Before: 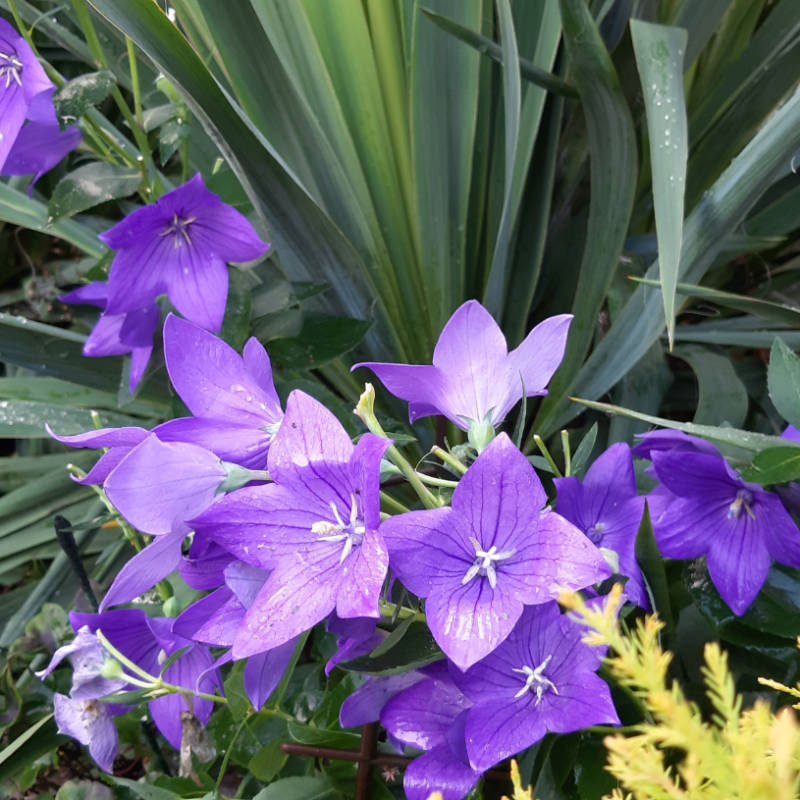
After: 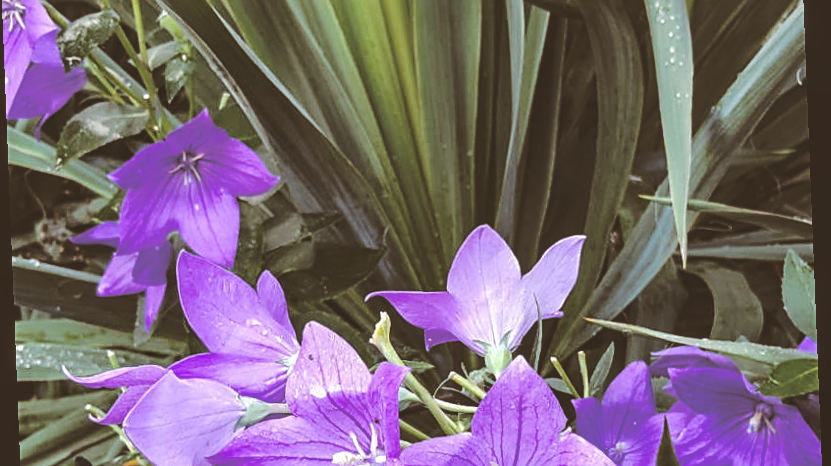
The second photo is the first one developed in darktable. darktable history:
split-toning: shadows › hue 32.4°, shadows › saturation 0.51, highlights › hue 180°, highlights › saturation 0, balance -60.17, compress 55.19%
color balance rgb: on, module defaults
crop and rotate: top 10.605%, bottom 33.274%
haze removal: compatibility mode true, adaptive false
local contrast: on, module defaults
sharpen: on, module defaults
rotate and perspective: rotation -2.29°, automatic cropping off
base curve: curves: ch0 [(0, 0.024) (0.055, 0.065) (0.121, 0.166) (0.236, 0.319) (0.693, 0.726) (1, 1)], preserve colors none
